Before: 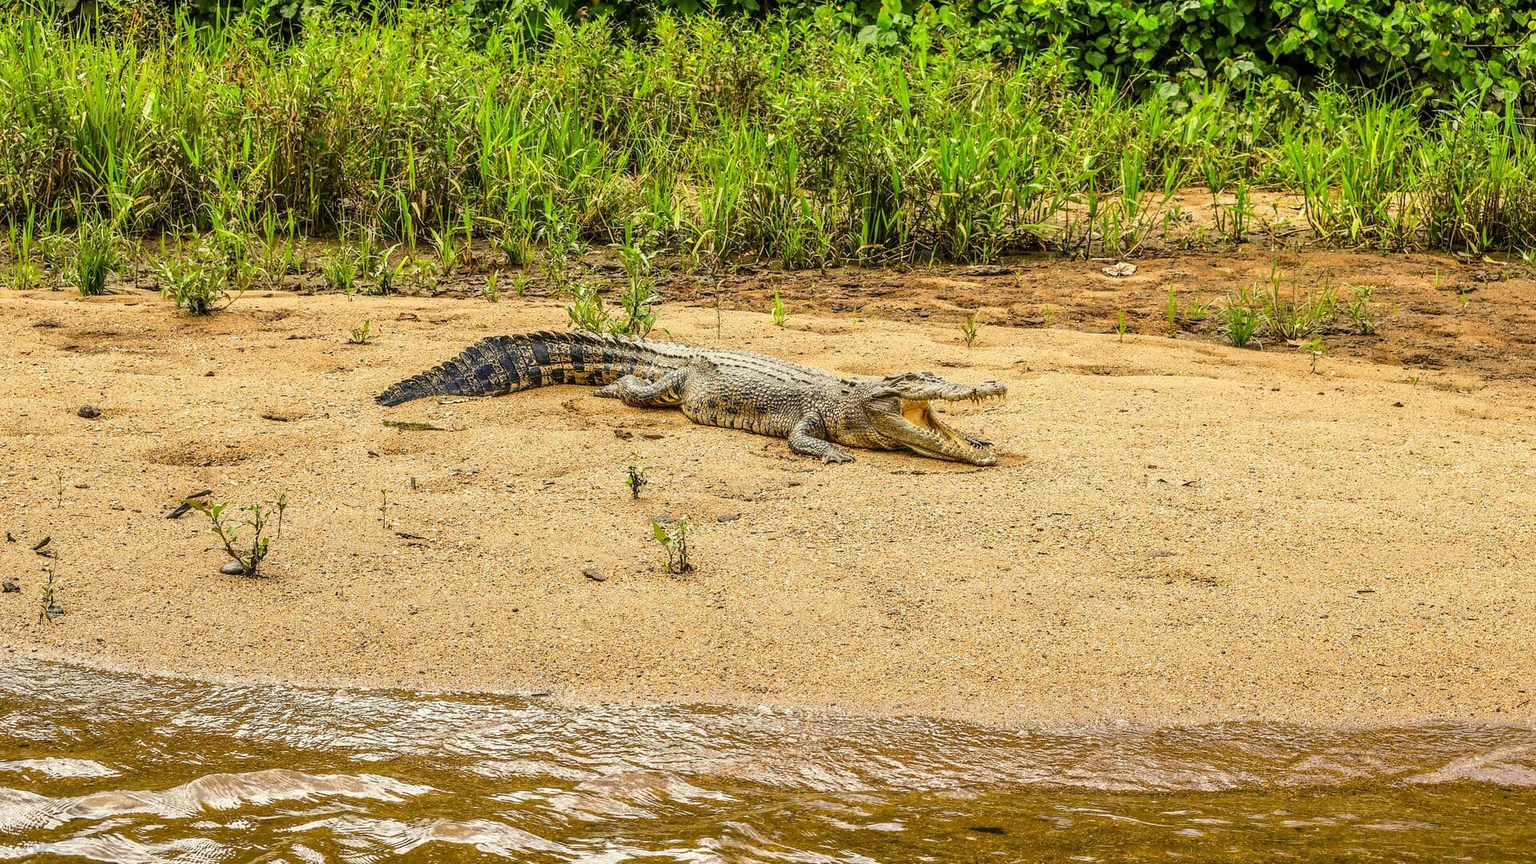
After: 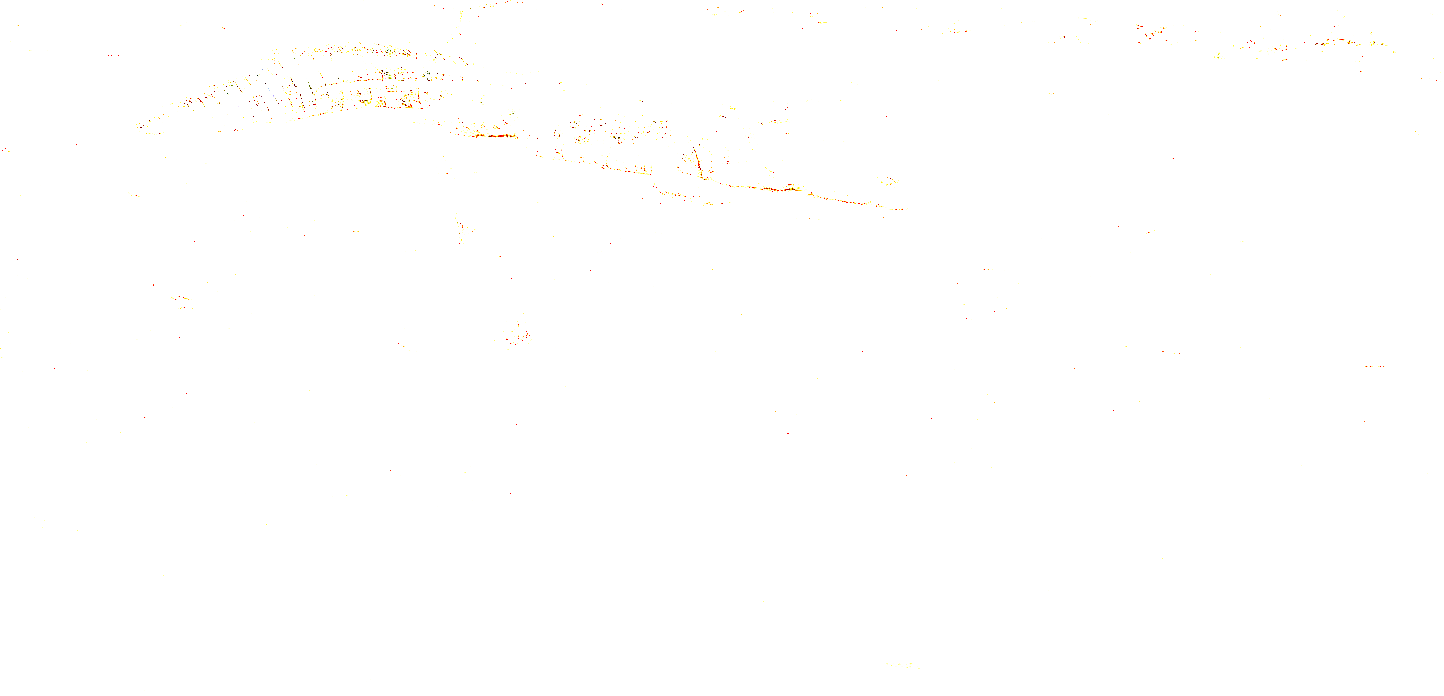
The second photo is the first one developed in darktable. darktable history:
contrast brightness saturation: brightness -0.507
exposure: exposure 7.951 EV, compensate highlight preservation false
tone curve: curves: ch0 [(0, 0.01) (0.037, 0.032) (0.131, 0.108) (0.275, 0.286) (0.483, 0.517) (0.61, 0.661) (0.697, 0.768) (0.797, 0.876) (0.888, 0.952) (0.997, 0.995)]; ch1 [(0, 0) (0.312, 0.262) (0.425, 0.402) (0.5, 0.5) (0.527, 0.532) (0.556, 0.585) (0.683, 0.706) (0.746, 0.77) (1, 1)]; ch2 [(0, 0) (0.223, 0.185) (0.333, 0.284) (0.432, 0.4) (0.502, 0.502) (0.525, 0.527) (0.545, 0.564) (0.587, 0.613) (0.636, 0.654) (0.711, 0.729) (0.845, 0.855) (0.998, 0.977)], preserve colors none
crop and rotate: left 17.374%, top 34.661%, right 7.412%, bottom 0.883%
